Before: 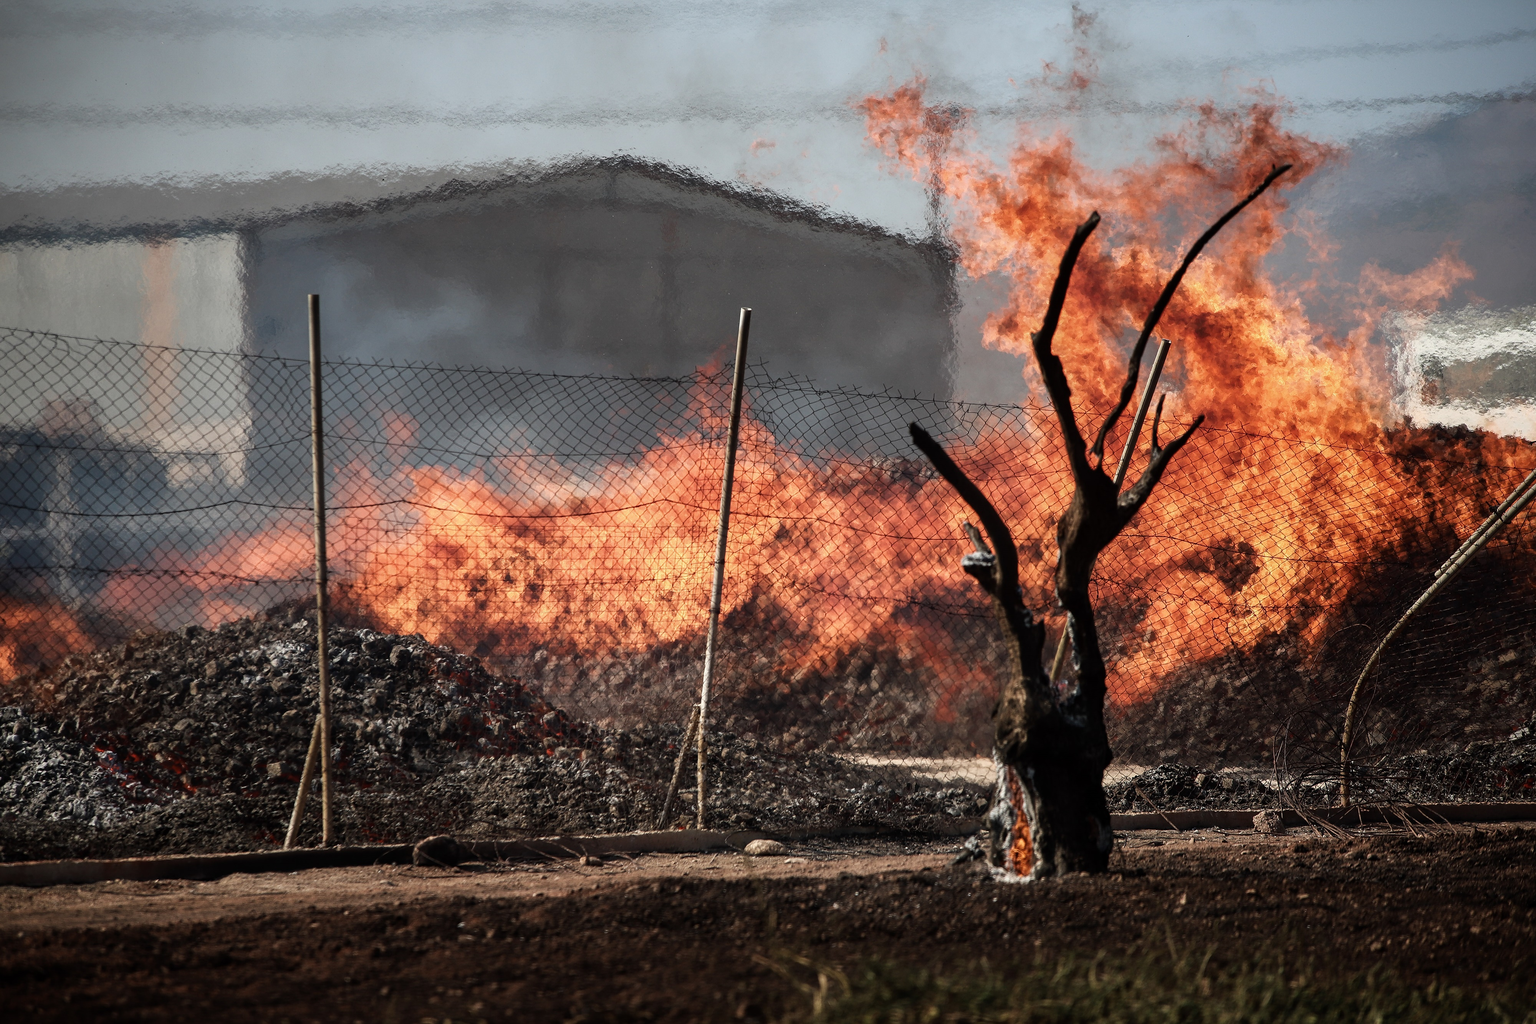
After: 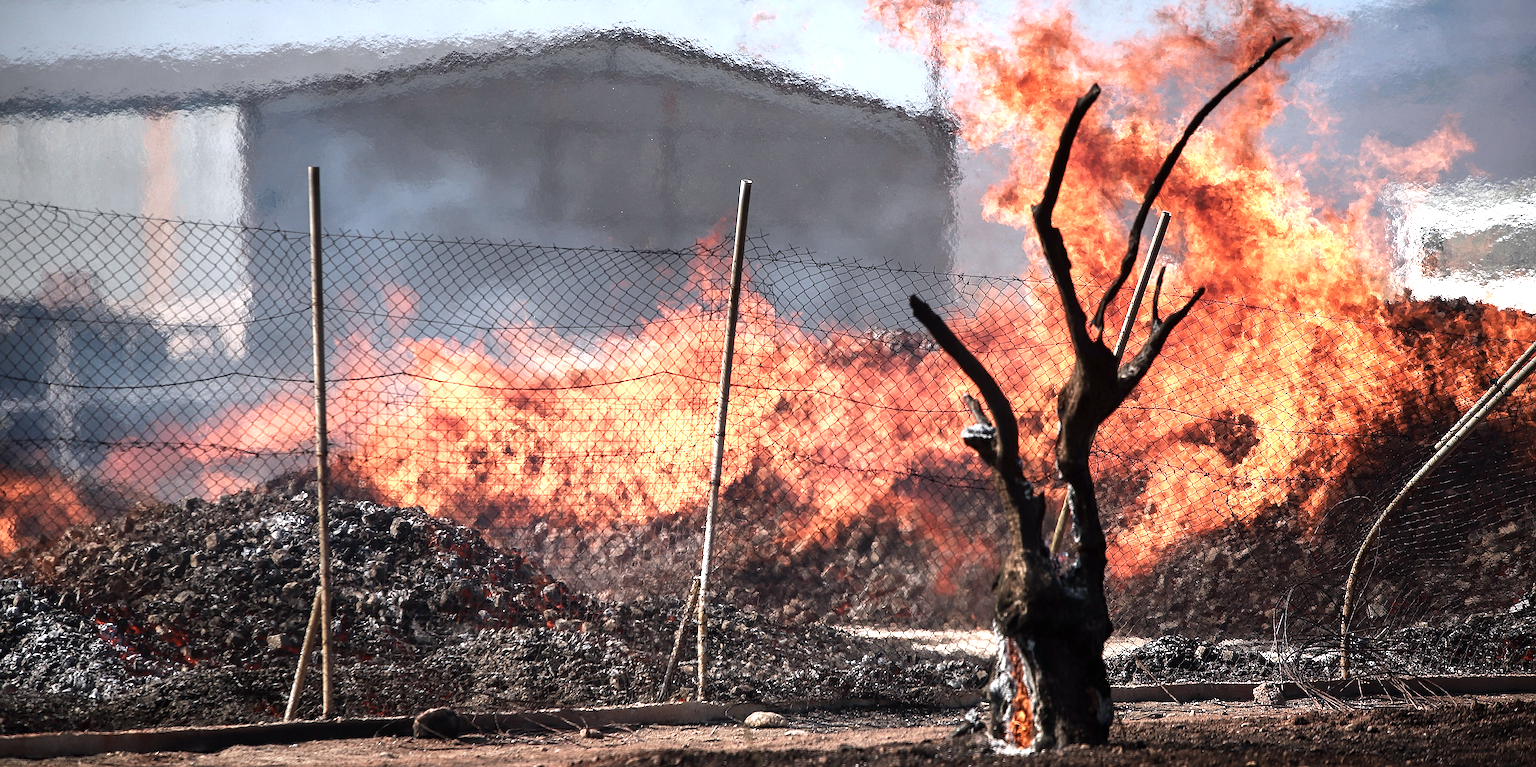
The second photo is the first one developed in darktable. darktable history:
sharpen: on, module defaults
exposure: black level correction 0, exposure 1.3 EV, compensate exposure bias true, compensate highlight preservation false
color calibration: illuminant as shot in camera, x 0.358, y 0.373, temperature 4628.91 K
crop and rotate: top 12.5%, bottom 12.5%
color balance rgb: on, module defaults
